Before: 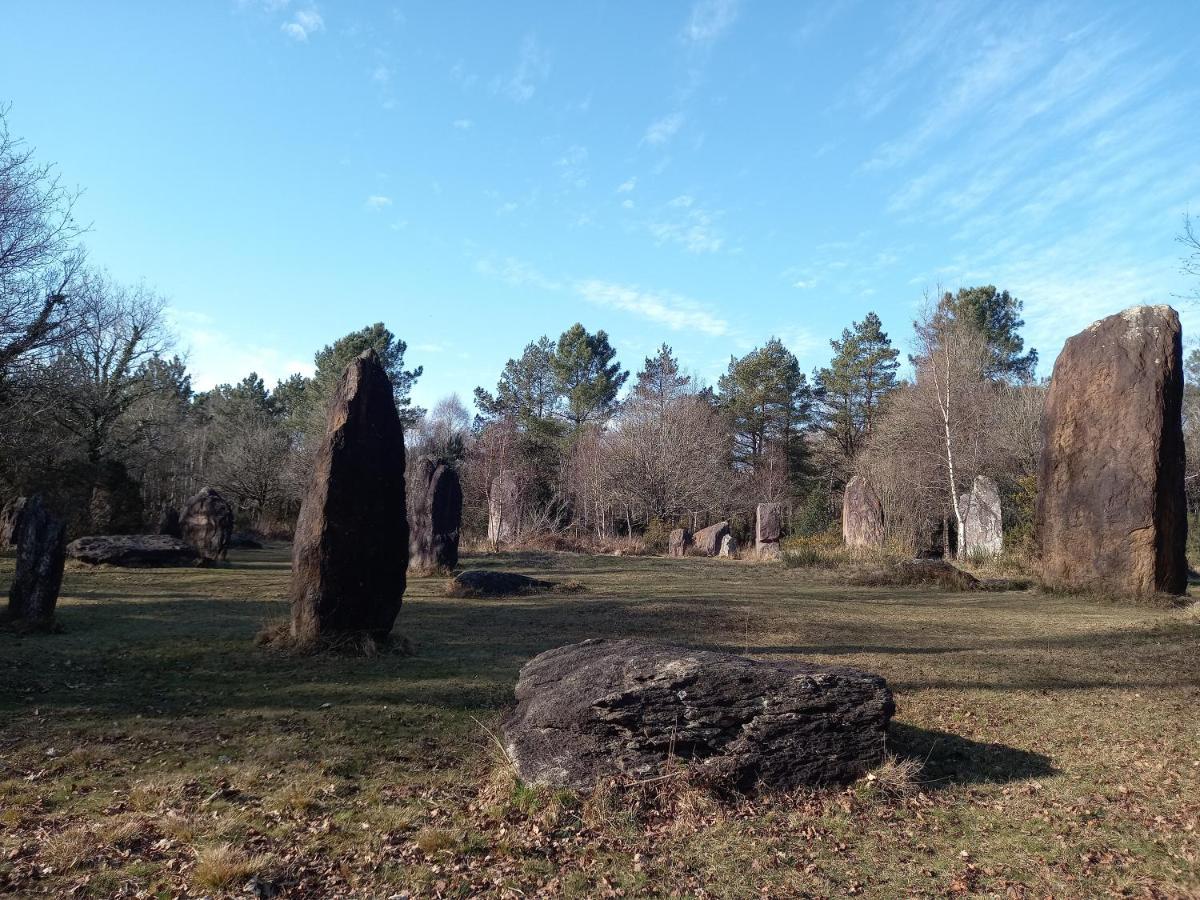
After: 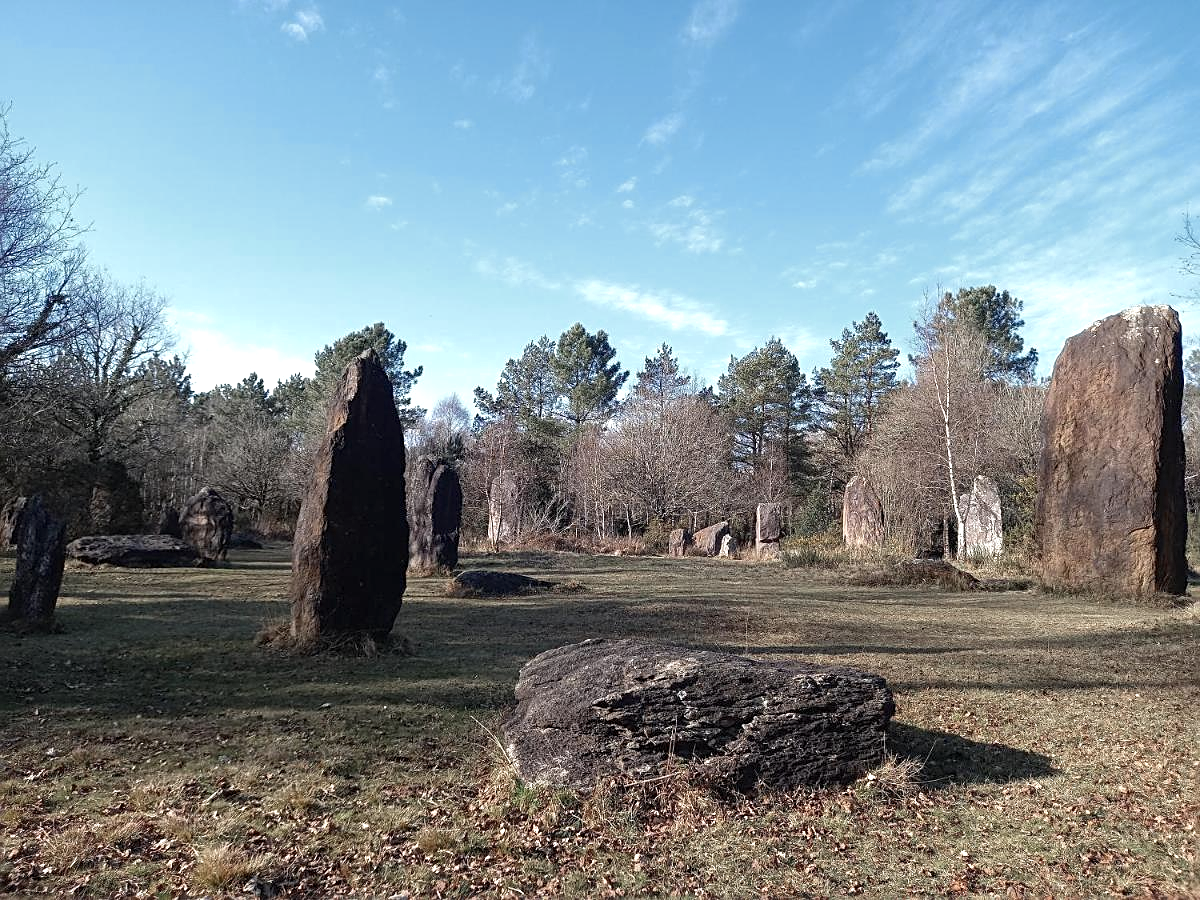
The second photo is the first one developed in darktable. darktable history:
sharpen: on, module defaults
exposure: exposure 0.574 EV, compensate highlight preservation false
color zones: curves: ch0 [(0, 0.5) (0.125, 0.4) (0.25, 0.5) (0.375, 0.4) (0.5, 0.4) (0.625, 0.35) (0.75, 0.35) (0.875, 0.5)]; ch1 [(0, 0.35) (0.125, 0.45) (0.25, 0.35) (0.375, 0.35) (0.5, 0.35) (0.625, 0.35) (0.75, 0.45) (0.875, 0.35)]; ch2 [(0, 0.6) (0.125, 0.5) (0.25, 0.5) (0.375, 0.6) (0.5, 0.6) (0.625, 0.5) (0.75, 0.5) (0.875, 0.5)]
